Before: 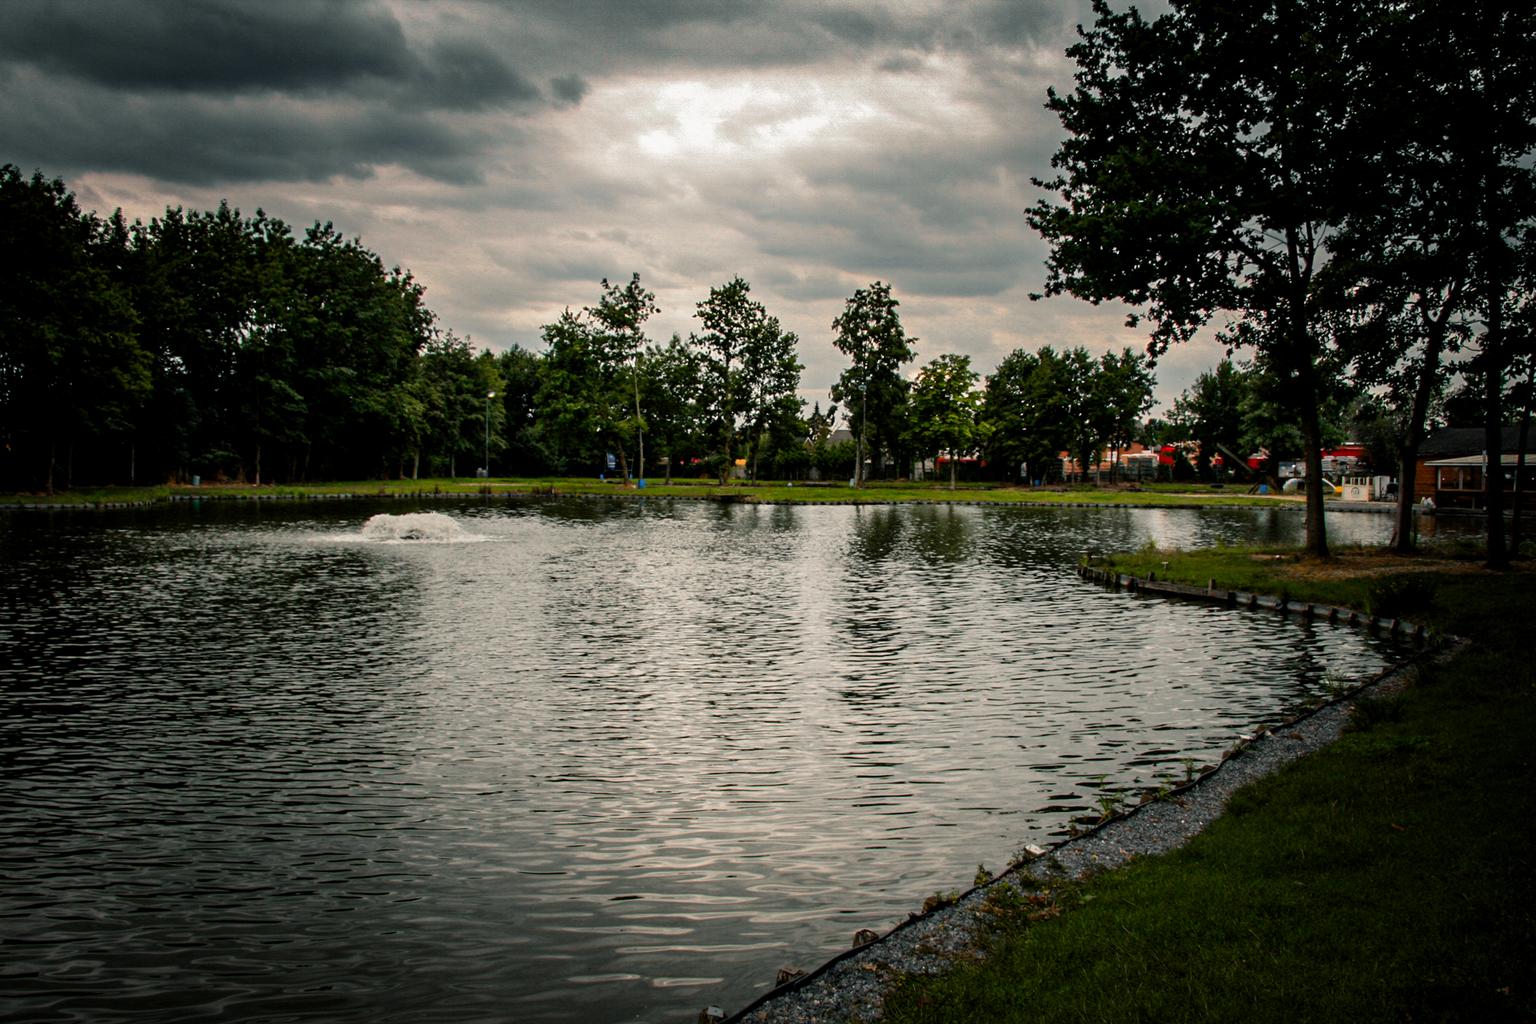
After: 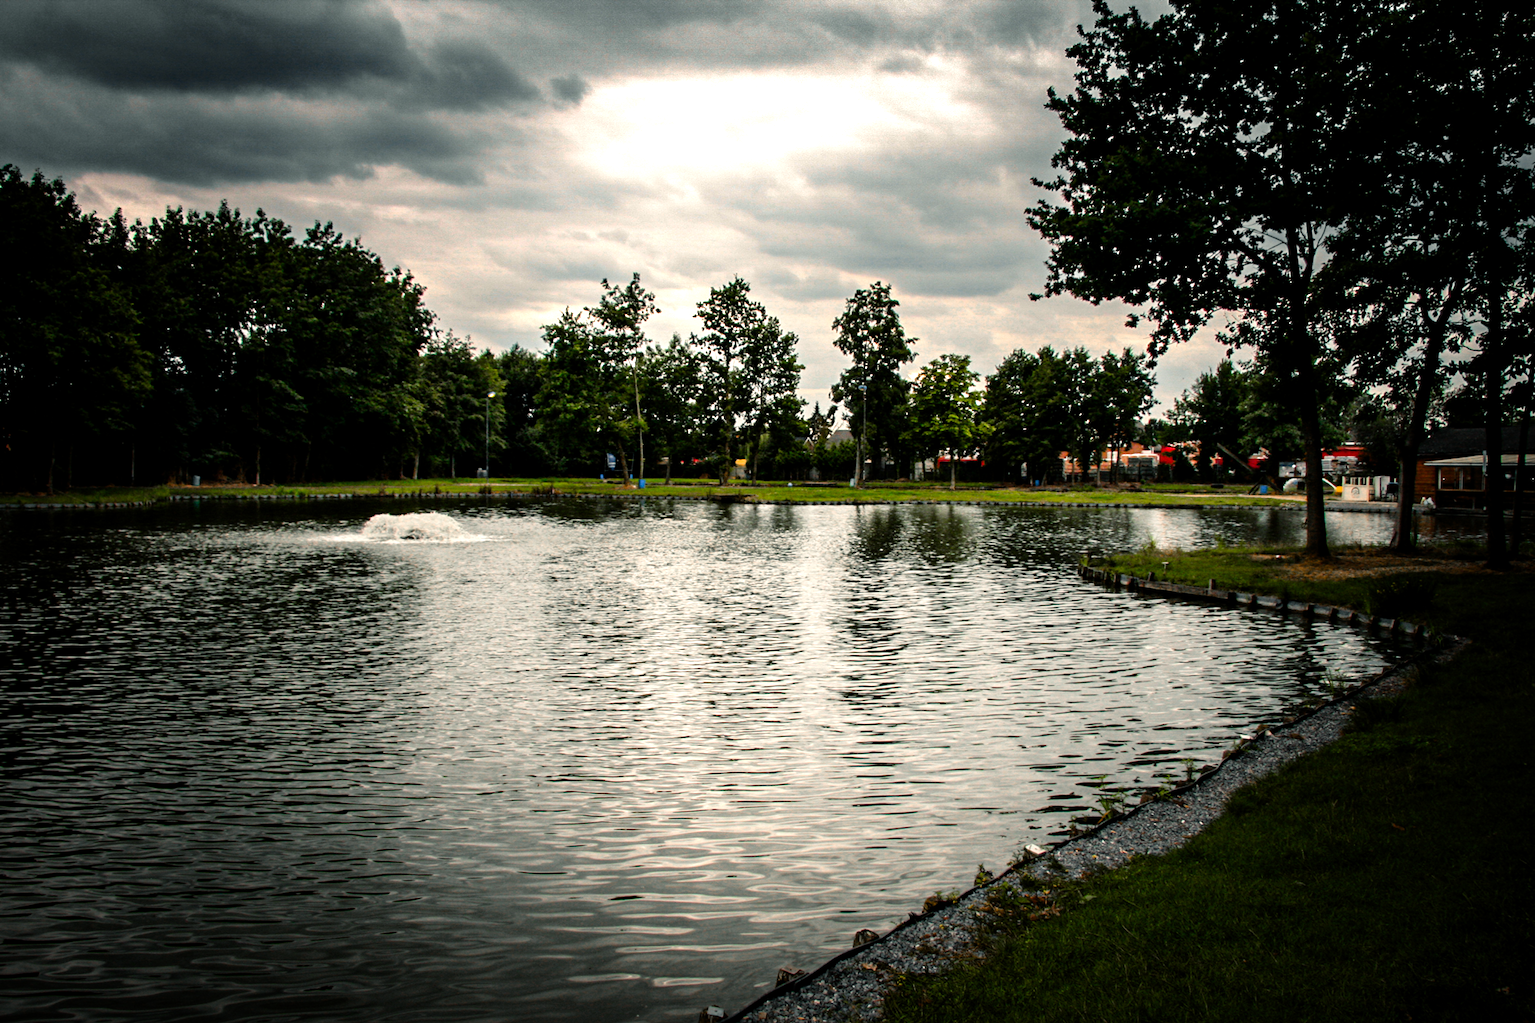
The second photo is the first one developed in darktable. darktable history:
tone equalizer: -8 EV -0.721 EV, -7 EV -0.735 EV, -6 EV -0.584 EV, -5 EV -0.373 EV, -3 EV 0.389 EV, -2 EV 0.6 EV, -1 EV 0.695 EV, +0 EV 0.766 EV
exposure: compensate highlight preservation false
